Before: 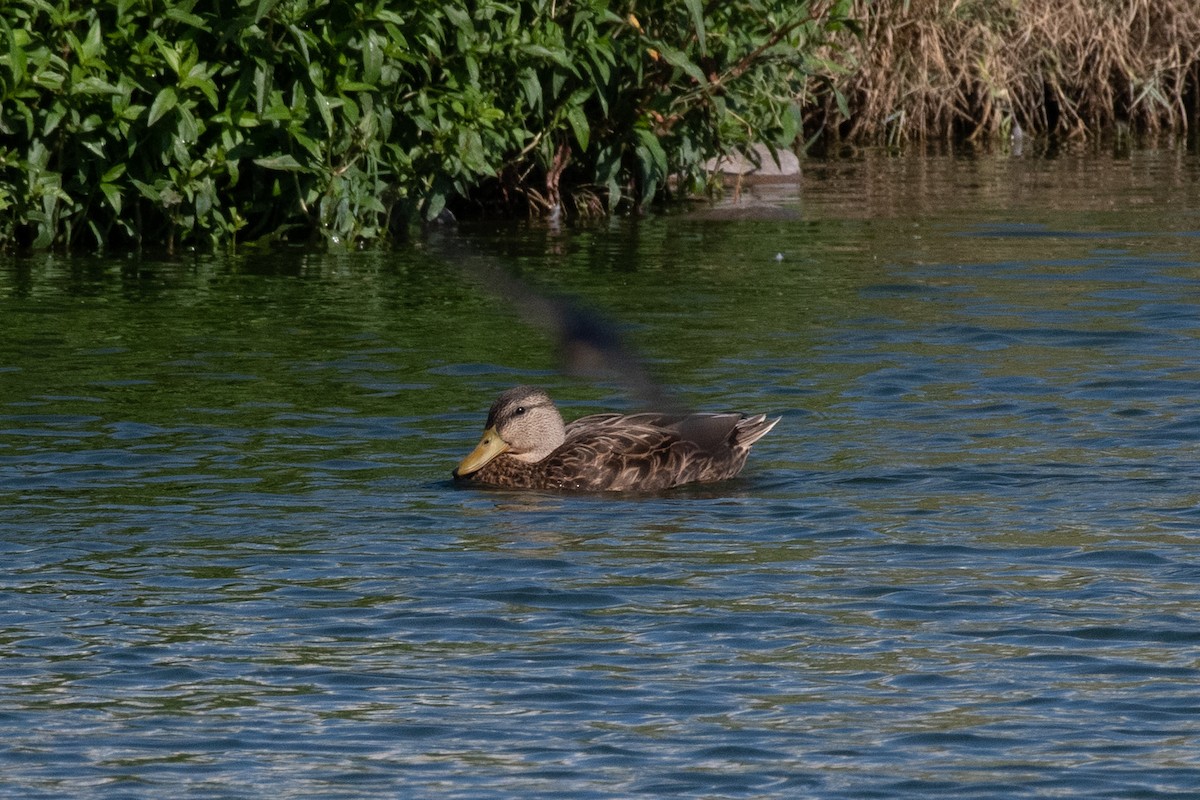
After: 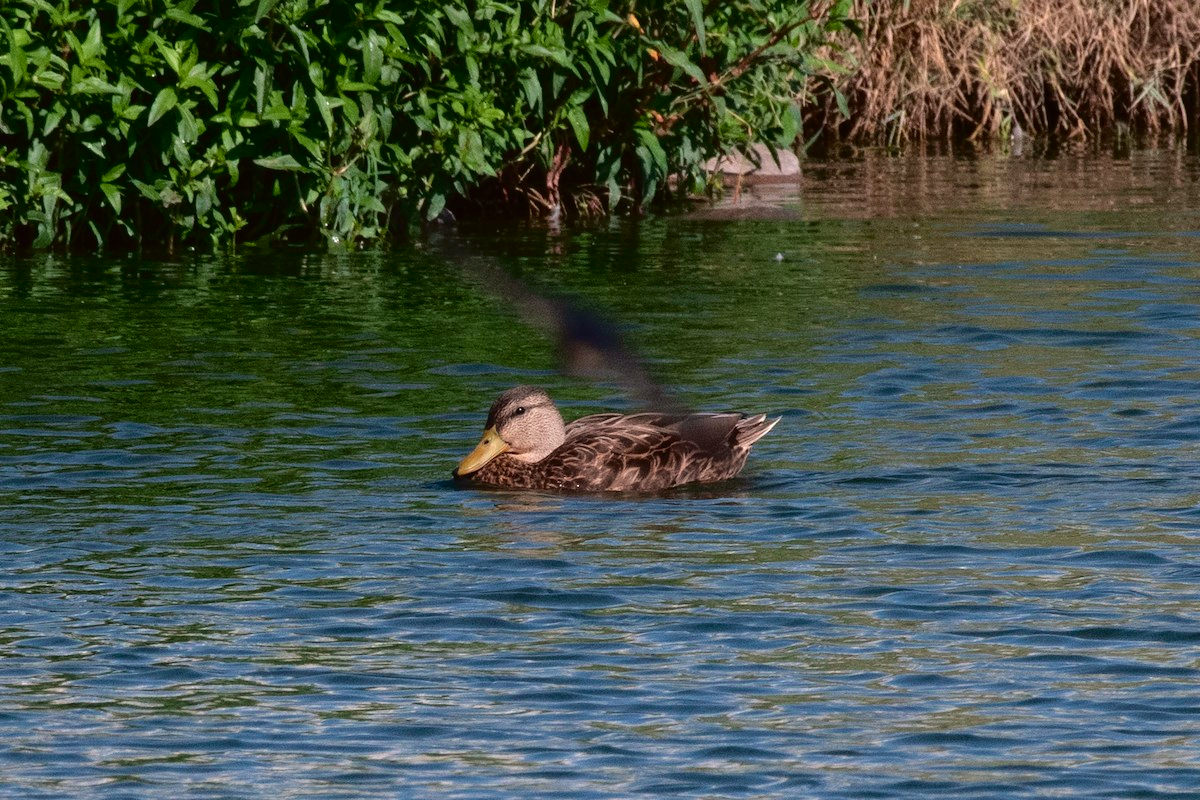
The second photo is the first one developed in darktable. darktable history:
exposure: exposure 0.496 EV, compensate highlight preservation false
tone curve: curves: ch0 [(0, 0.013) (0.175, 0.11) (0.337, 0.304) (0.498, 0.485) (0.78, 0.742) (0.993, 0.954)]; ch1 [(0, 0) (0.294, 0.184) (0.359, 0.34) (0.362, 0.35) (0.43, 0.41) (0.469, 0.463) (0.495, 0.502) (0.54, 0.563) (0.612, 0.641) (1, 1)]; ch2 [(0, 0) (0.44, 0.437) (0.495, 0.502) (0.524, 0.534) (0.557, 0.56) (0.634, 0.654) (0.728, 0.722) (1, 1)], color space Lab, independent channels, preserve colors none
